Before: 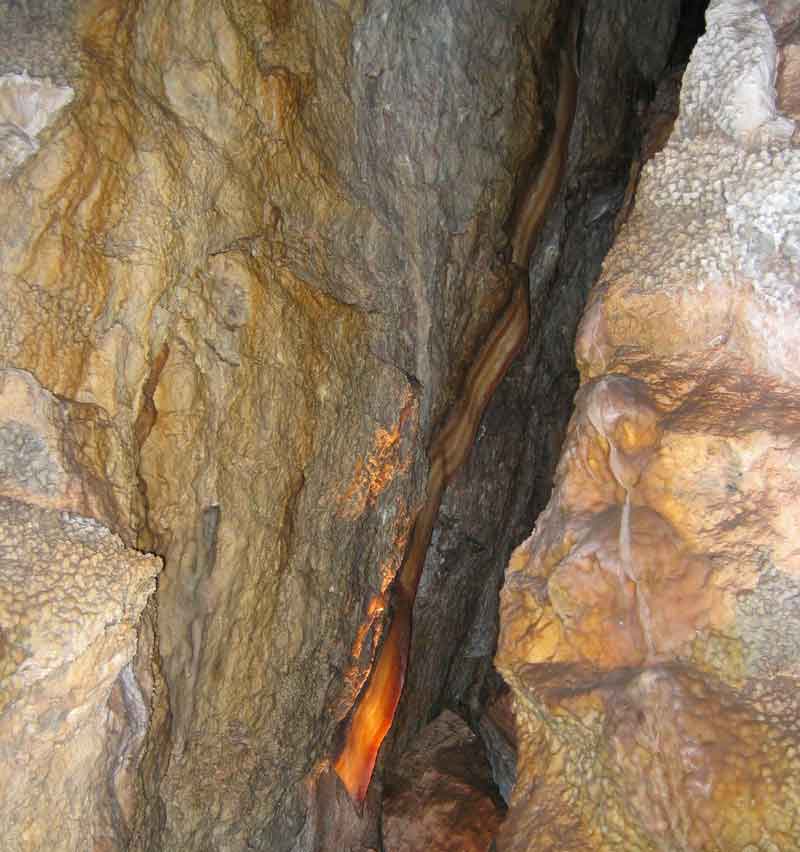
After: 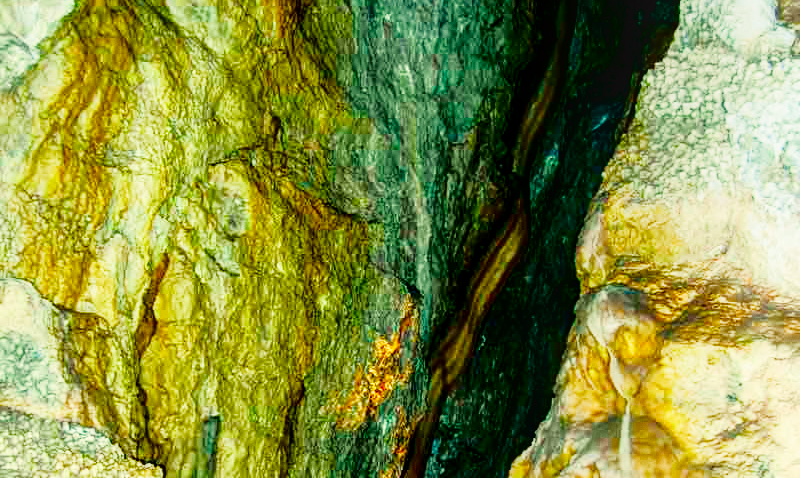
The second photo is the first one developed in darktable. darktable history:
color balance rgb: shadows lift › luminance -7.7%, shadows lift › chroma 2.13%, shadows lift › hue 165.27°, power › luminance -7.77%, power › chroma 1.1%, power › hue 215.88°, highlights gain › luminance 15.15%, highlights gain › chroma 7%, highlights gain › hue 125.57°, global offset › luminance -0.33%, global offset › chroma 0.11%, global offset › hue 165.27°, perceptual saturation grading › global saturation 24.42%, perceptual saturation grading › highlights -24.42%, perceptual saturation grading › mid-tones 24.42%, perceptual saturation grading › shadows 40%, perceptual brilliance grading › global brilliance -5%, perceptual brilliance grading › highlights 24.42%, perceptual brilliance grading › mid-tones 7%, perceptual brilliance grading › shadows -5%
sigmoid: contrast 1.8, skew -0.2, preserve hue 0%, red attenuation 0.1, red rotation 0.035, green attenuation 0.1, green rotation -0.017, blue attenuation 0.15, blue rotation -0.052, base primaries Rec2020
contrast brightness saturation: saturation 0.18
white balance: red 1, blue 1
local contrast: on, module defaults
tone curve: curves: ch0 [(0.024, 0) (0.075, 0.034) (0.145, 0.098) (0.257, 0.259) (0.408, 0.45) (0.611, 0.64) (0.81, 0.857) (1, 1)]; ch1 [(0, 0) (0.287, 0.198) (0.501, 0.506) (0.56, 0.57) (0.712, 0.777) (0.976, 0.992)]; ch2 [(0, 0) (0.5, 0.5) (0.523, 0.552) (0.59, 0.603) (0.681, 0.754) (1, 1)], color space Lab, independent channels, preserve colors none
crop and rotate: top 10.605%, bottom 33.274%
grain: coarseness 0.09 ISO, strength 10%
